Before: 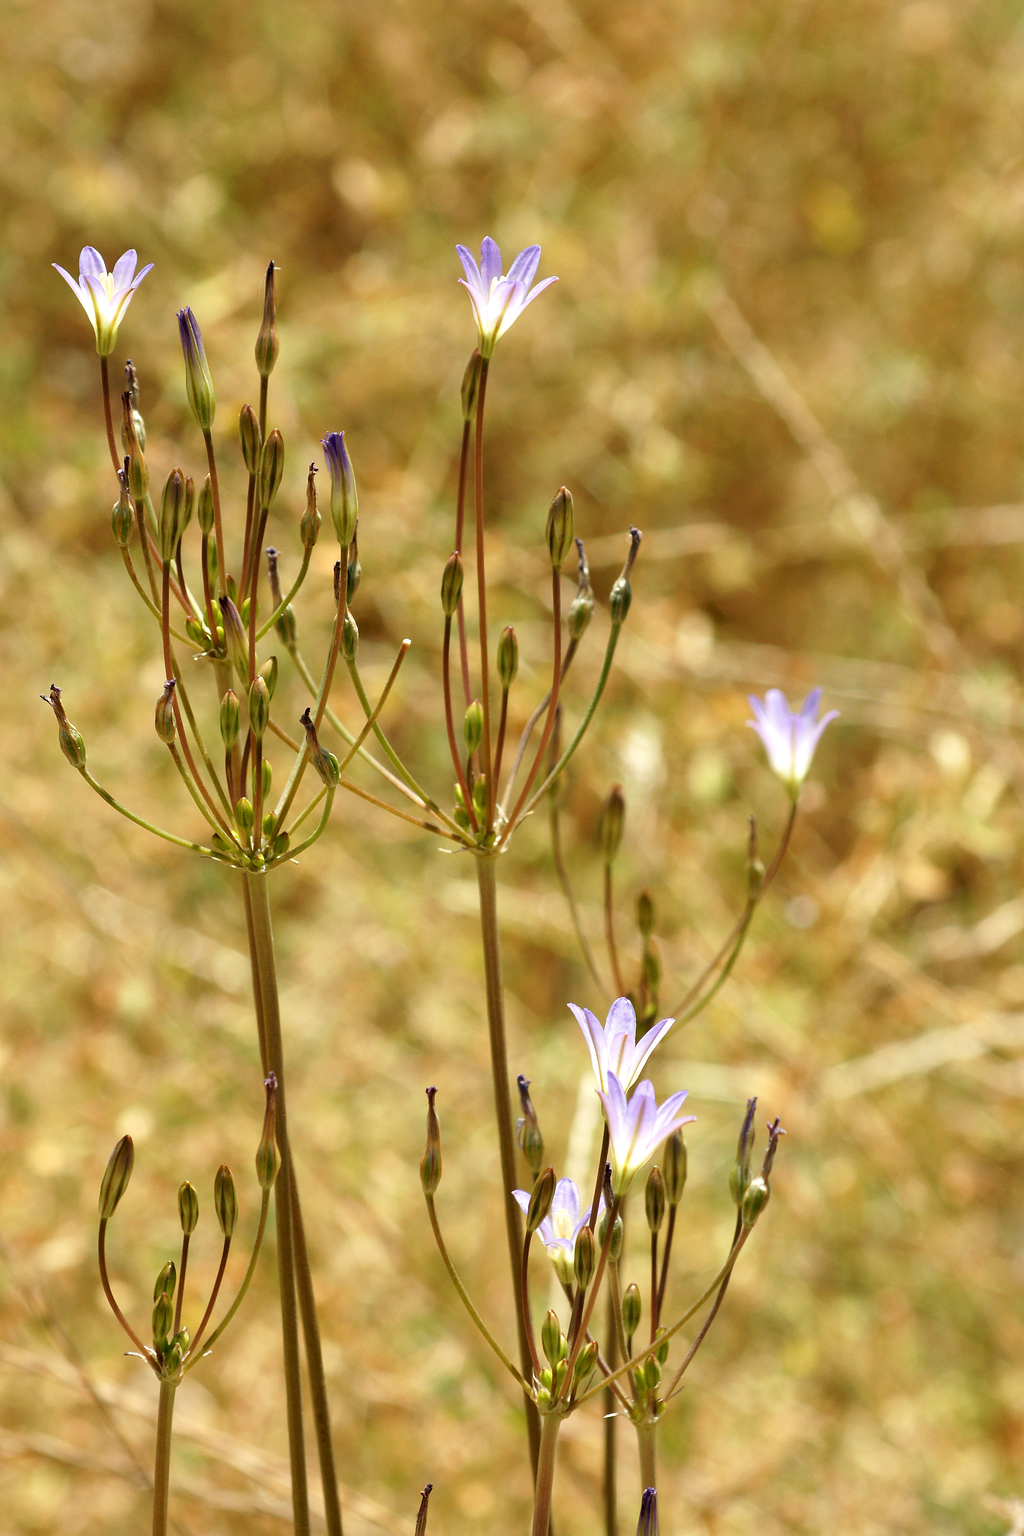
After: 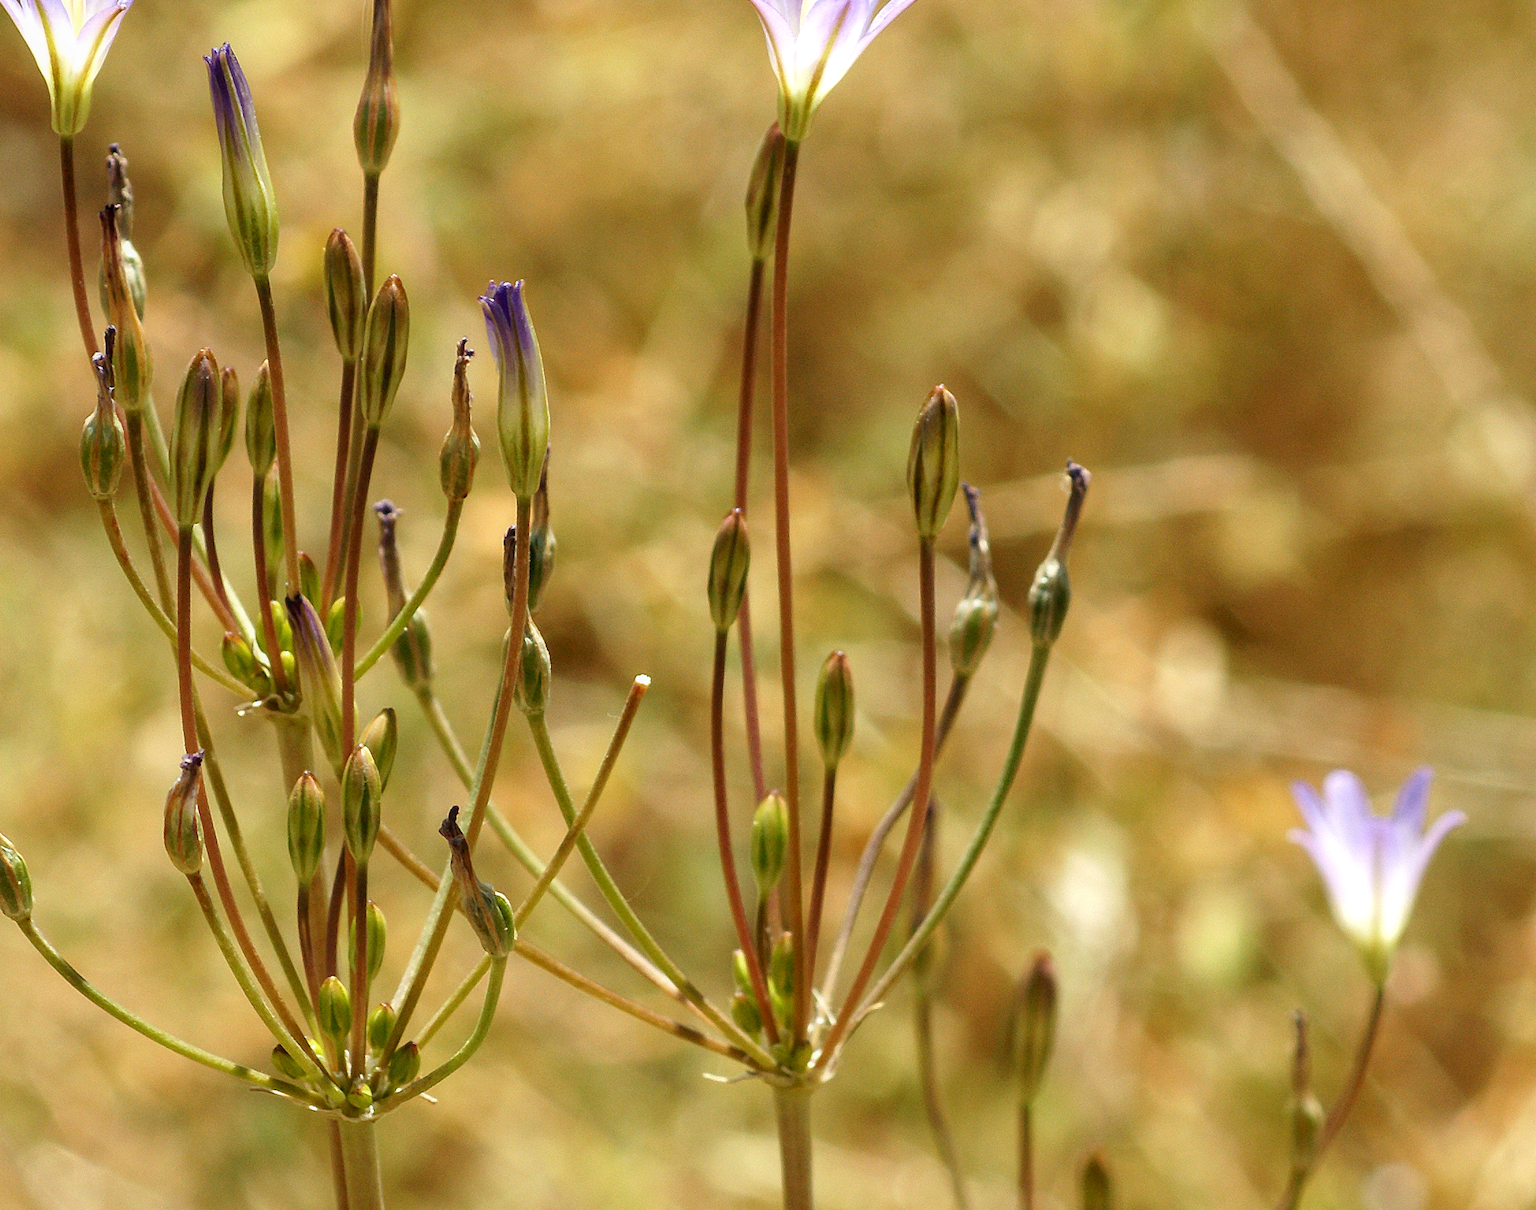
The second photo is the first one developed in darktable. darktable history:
local contrast: detail 110%
crop: left 6.763%, top 18.498%, right 14.36%, bottom 40.058%
